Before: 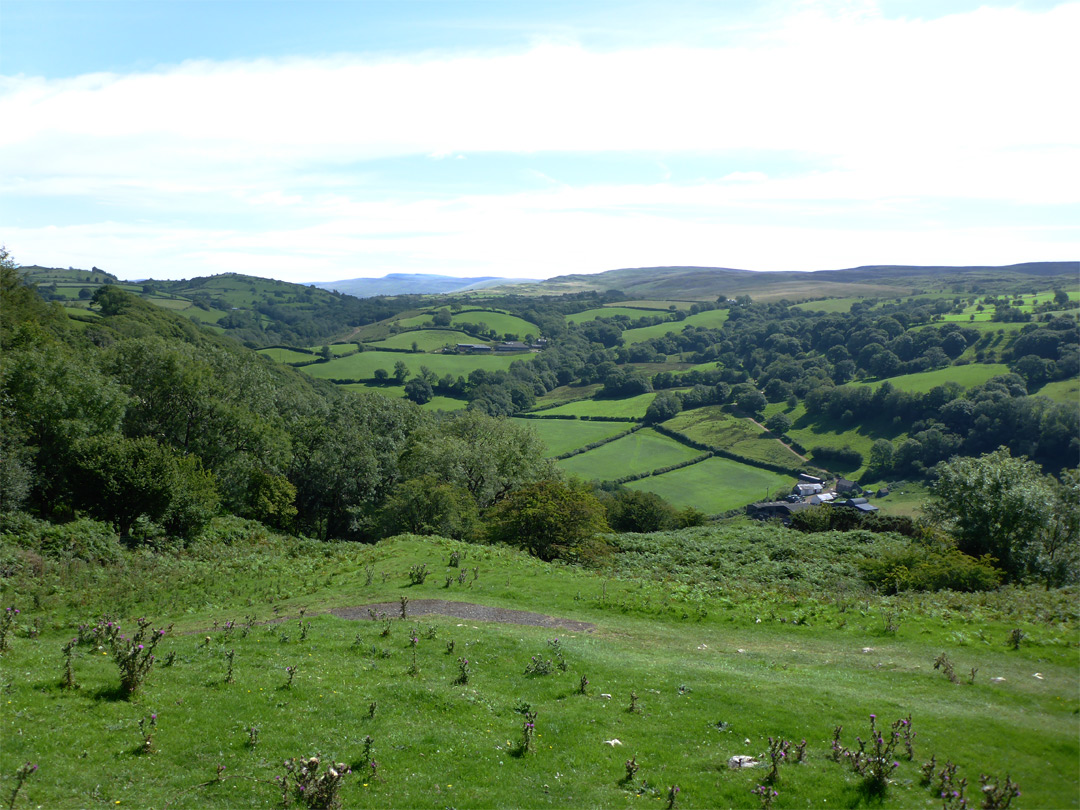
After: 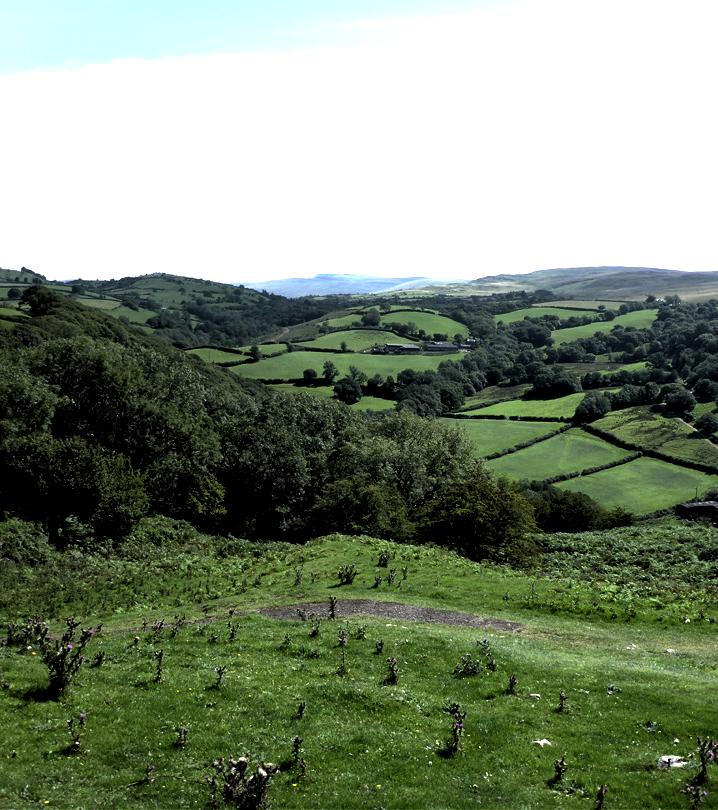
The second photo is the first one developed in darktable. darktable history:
crop and rotate: left 6.619%, right 26.892%
tone equalizer: -8 EV -0.78 EV, -7 EV -0.687 EV, -6 EV -0.605 EV, -5 EV -0.368 EV, -3 EV 0.4 EV, -2 EV 0.6 EV, -1 EV 0.69 EV, +0 EV 0.78 EV, edges refinement/feathering 500, mask exposure compensation -1.57 EV, preserve details no
levels: levels [0.116, 0.574, 1]
local contrast: mode bilateral grid, contrast 20, coarseness 50, detail 128%, midtone range 0.2
